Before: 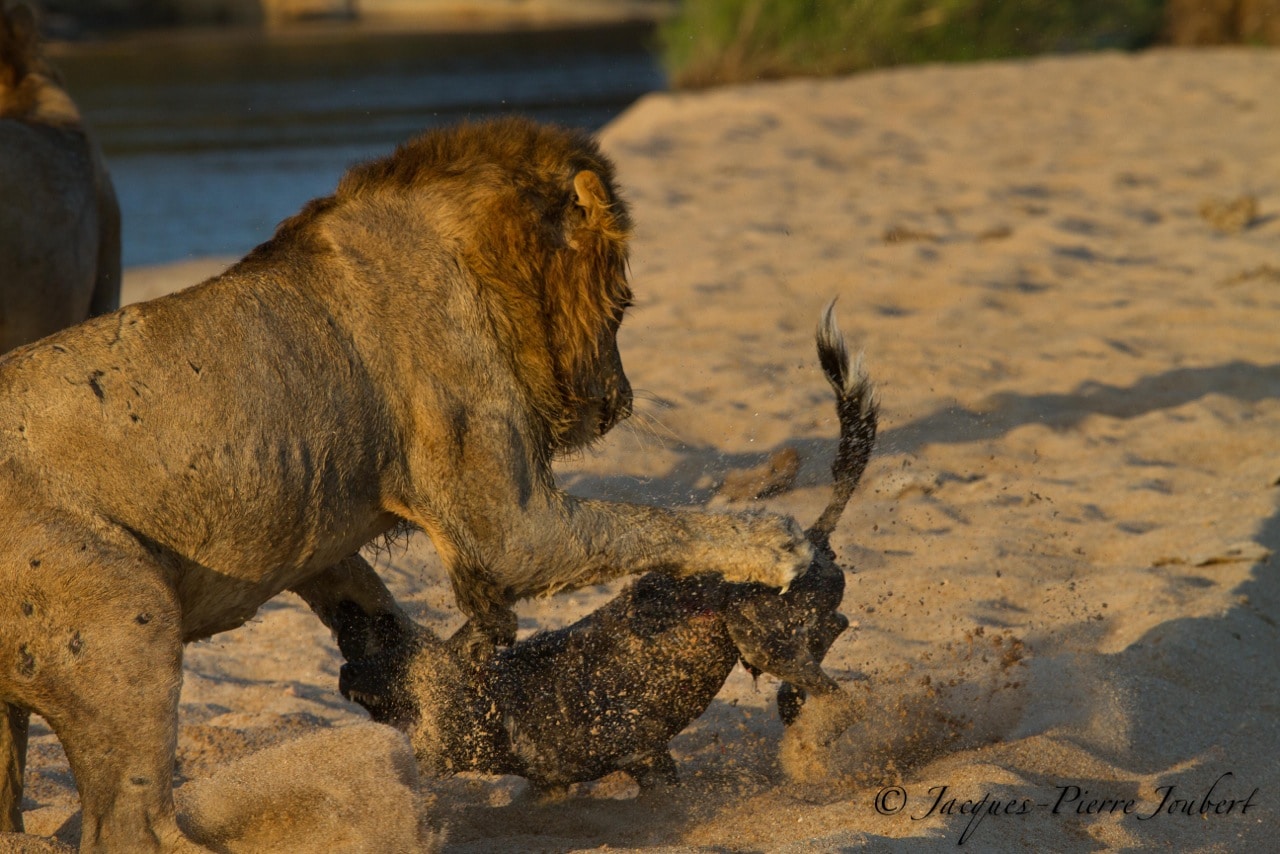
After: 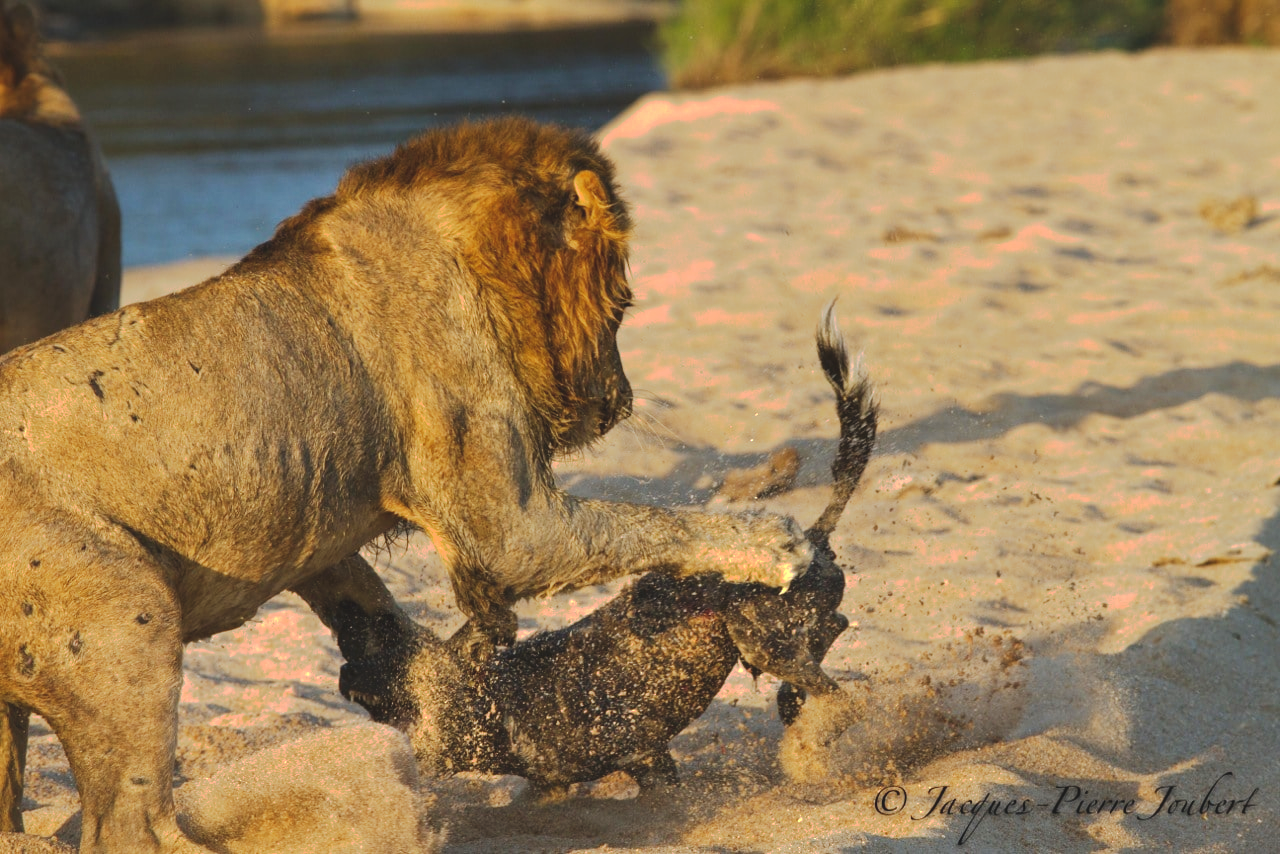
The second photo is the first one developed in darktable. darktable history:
exposure: black level correction 0, exposure 1.2 EV, compensate highlight preservation false
tone curve: curves: ch0 [(0, 0) (0.003, 0.098) (0.011, 0.099) (0.025, 0.103) (0.044, 0.114) (0.069, 0.13) (0.1, 0.142) (0.136, 0.161) (0.177, 0.189) (0.224, 0.224) (0.277, 0.266) (0.335, 0.32) (0.399, 0.38) (0.468, 0.45) (0.543, 0.522) (0.623, 0.598) (0.709, 0.669) (0.801, 0.731) (0.898, 0.786) (1, 1)], preserve colors none
